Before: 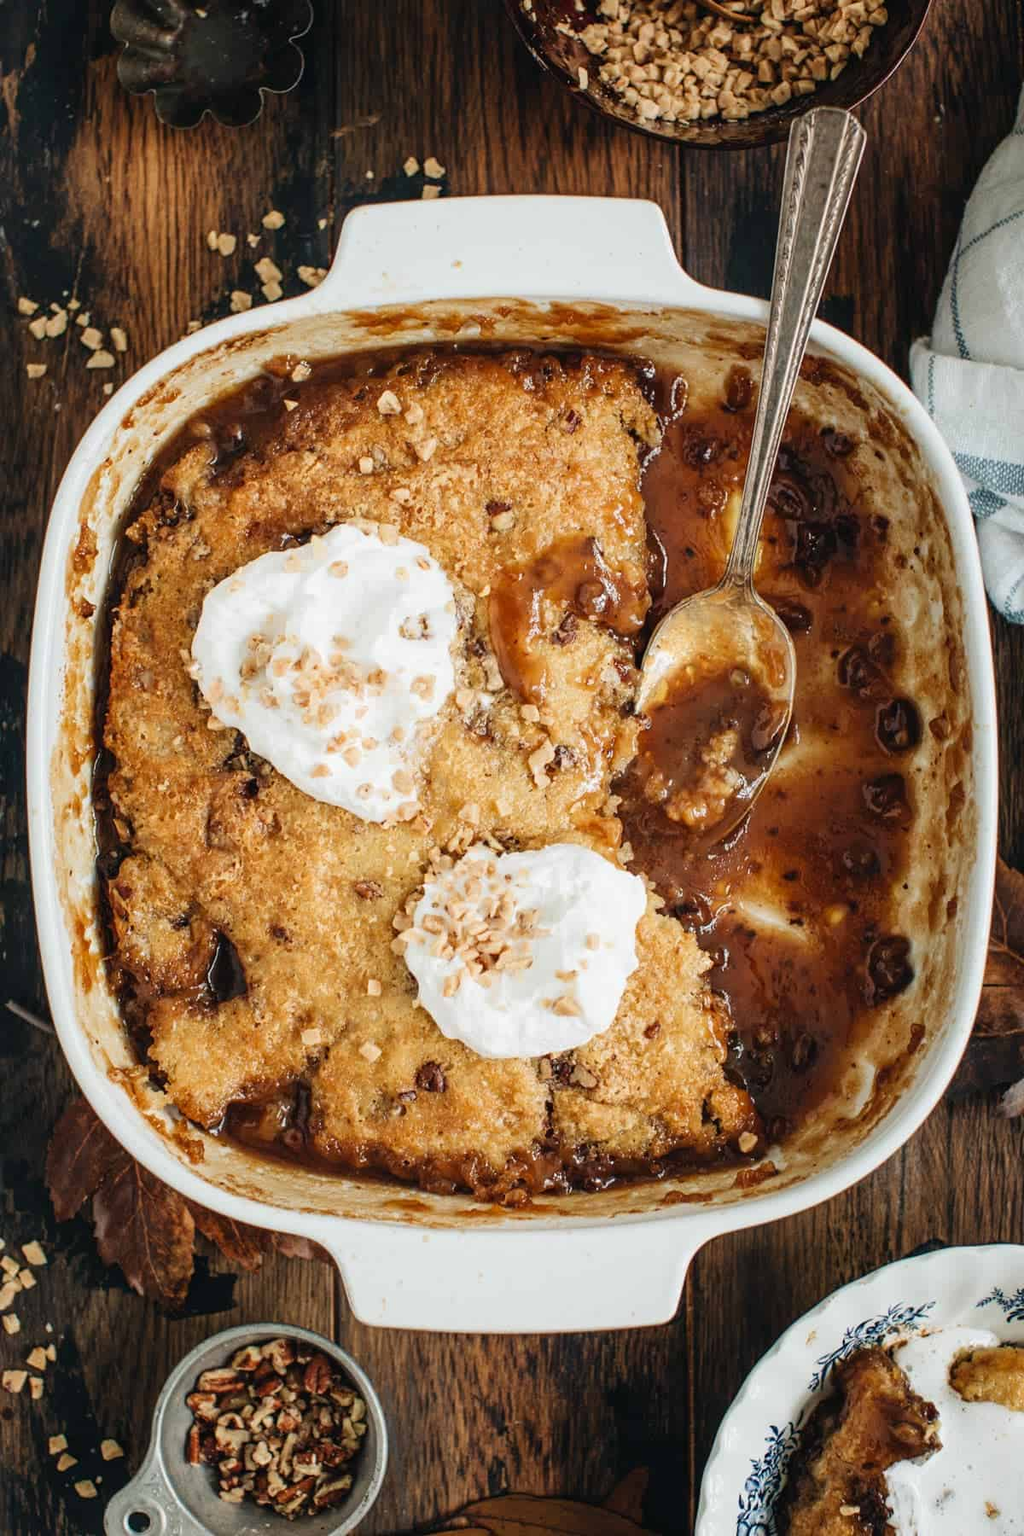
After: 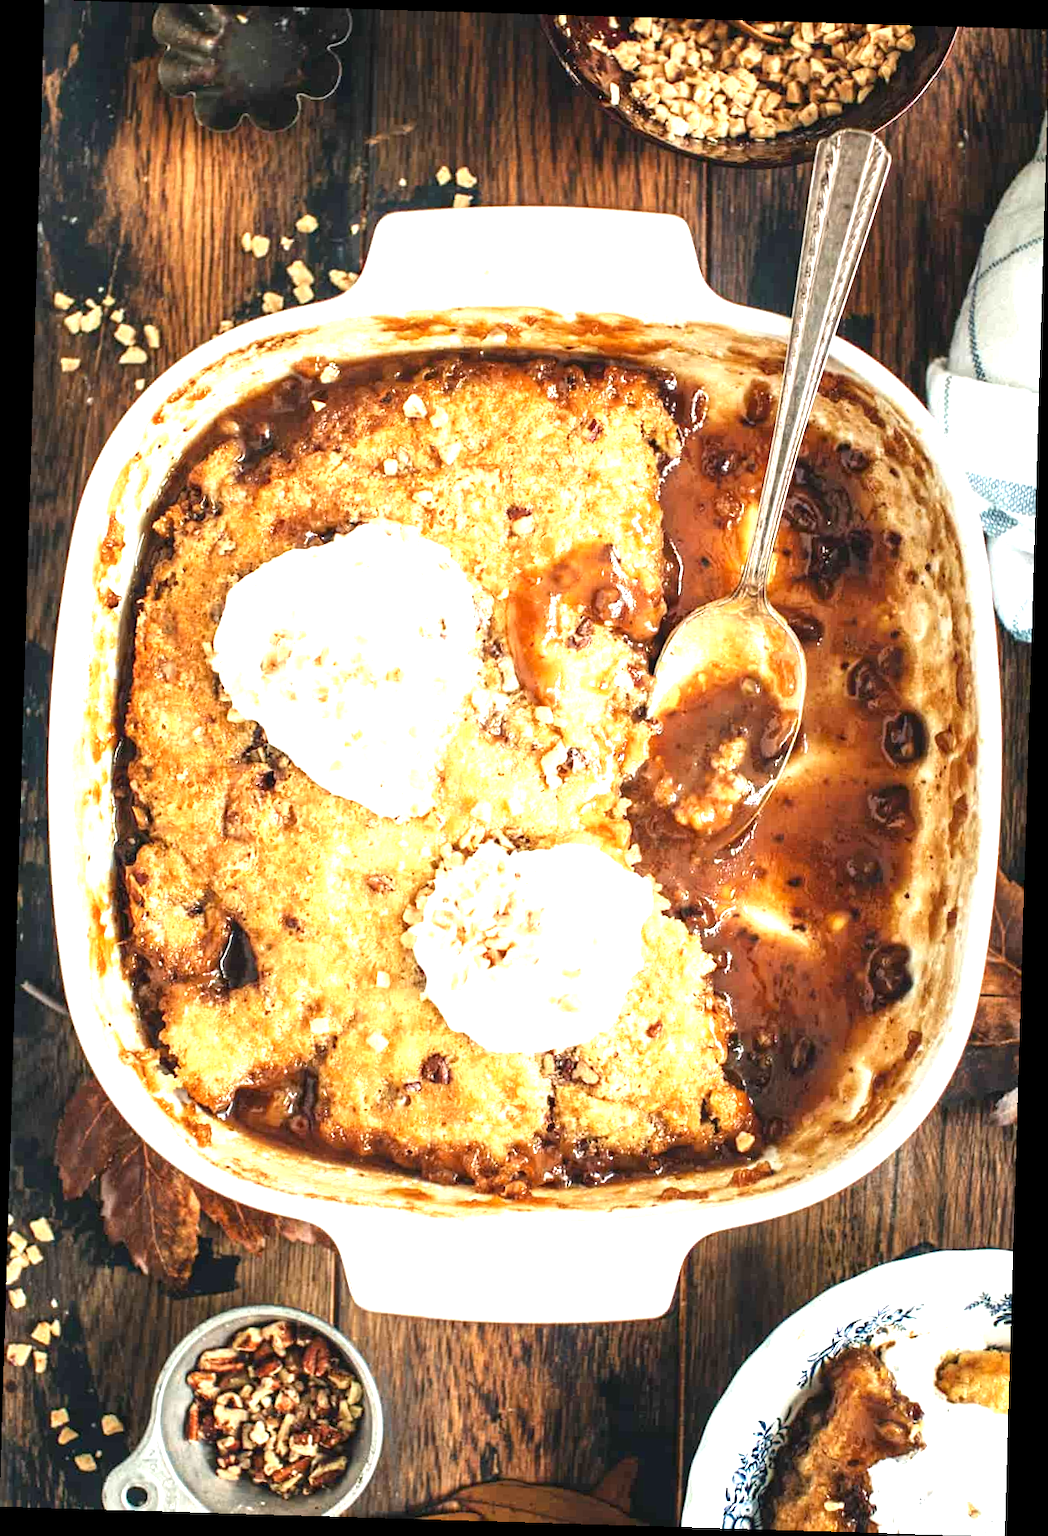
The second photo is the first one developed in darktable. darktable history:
rotate and perspective: rotation 1.72°, automatic cropping off
exposure: exposure 1.5 EV, compensate highlight preservation false
